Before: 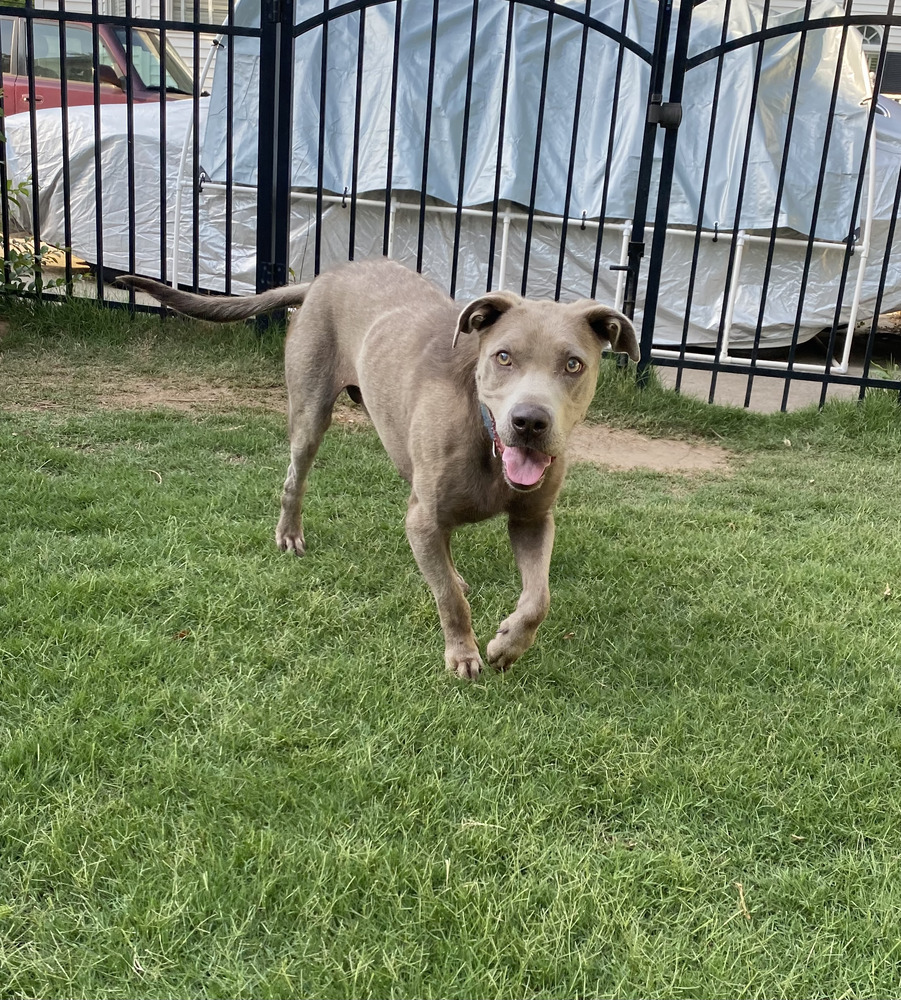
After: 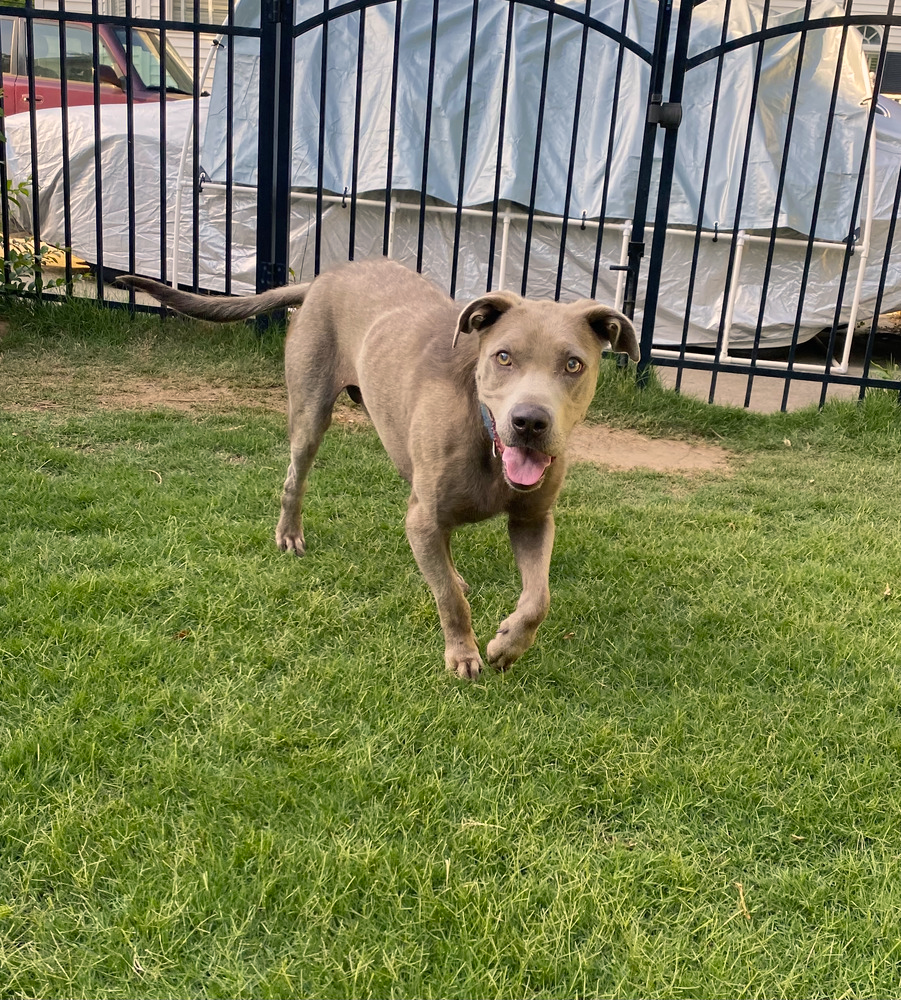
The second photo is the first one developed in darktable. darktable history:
color balance rgb: highlights gain › chroma 3.045%, highlights gain › hue 60.06°, perceptual saturation grading › global saturation 17.996%, global vibrance 15.034%
